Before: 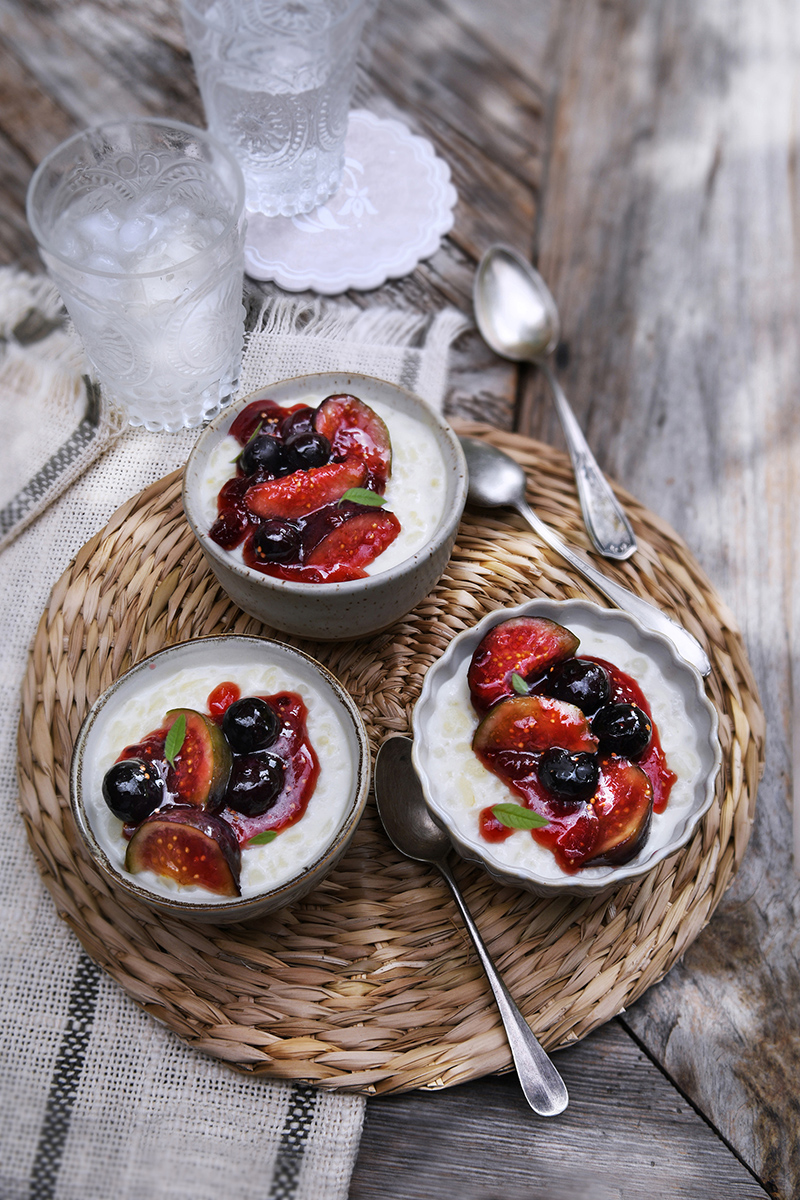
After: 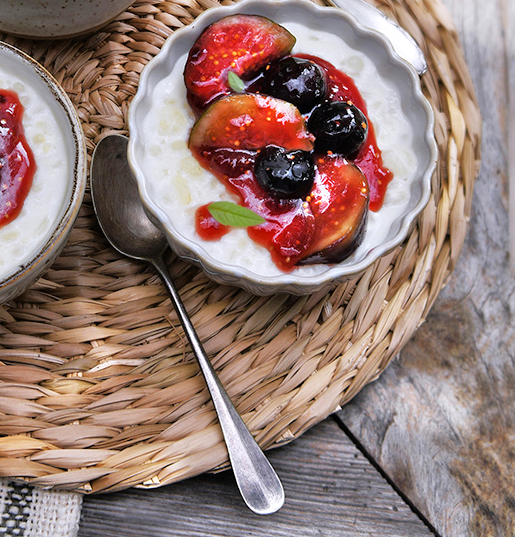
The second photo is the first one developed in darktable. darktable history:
tone equalizer: -7 EV 0.15 EV, -6 EV 0.6 EV, -5 EV 1.15 EV, -4 EV 1.33 EV, -3 EV 1.15 EV, -2 EV 0.6 EV, -1 EV 0.15 EV, mask exposure compensation -0.5 EV
crop and rotate: left 35.509%, top 50.238%, bottom 4.934%
